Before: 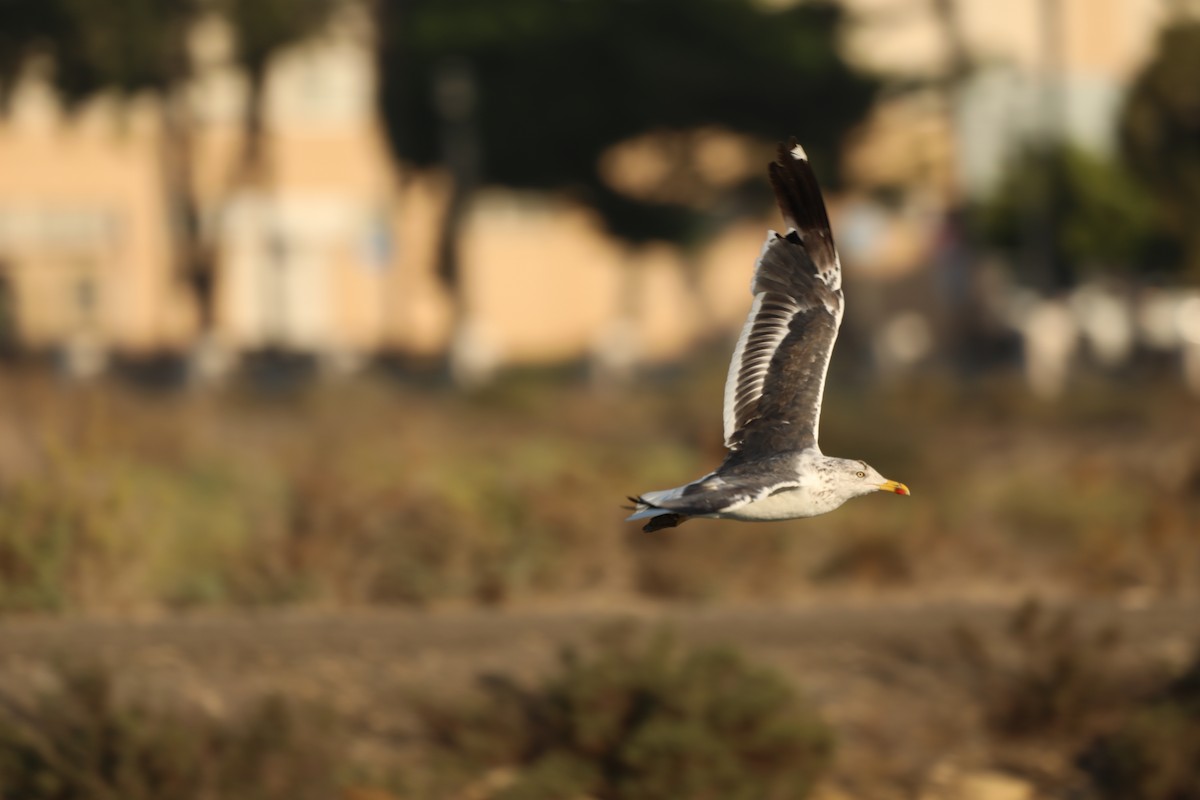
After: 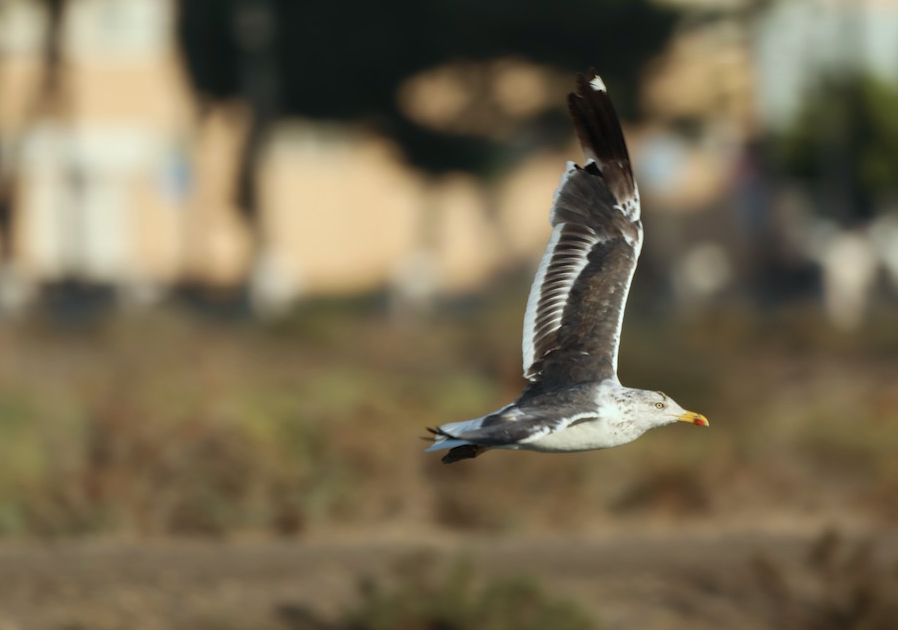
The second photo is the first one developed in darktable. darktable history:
crop: left 16.768%, top 8.653%, right 8.362%, bottom 12.485%
color calibration: illuminant F (fluorescent), F source F9 (Cool White Deluxe 4150 K) – high CRI, x 0.374, y 0.373, temperature 4158.34 K
